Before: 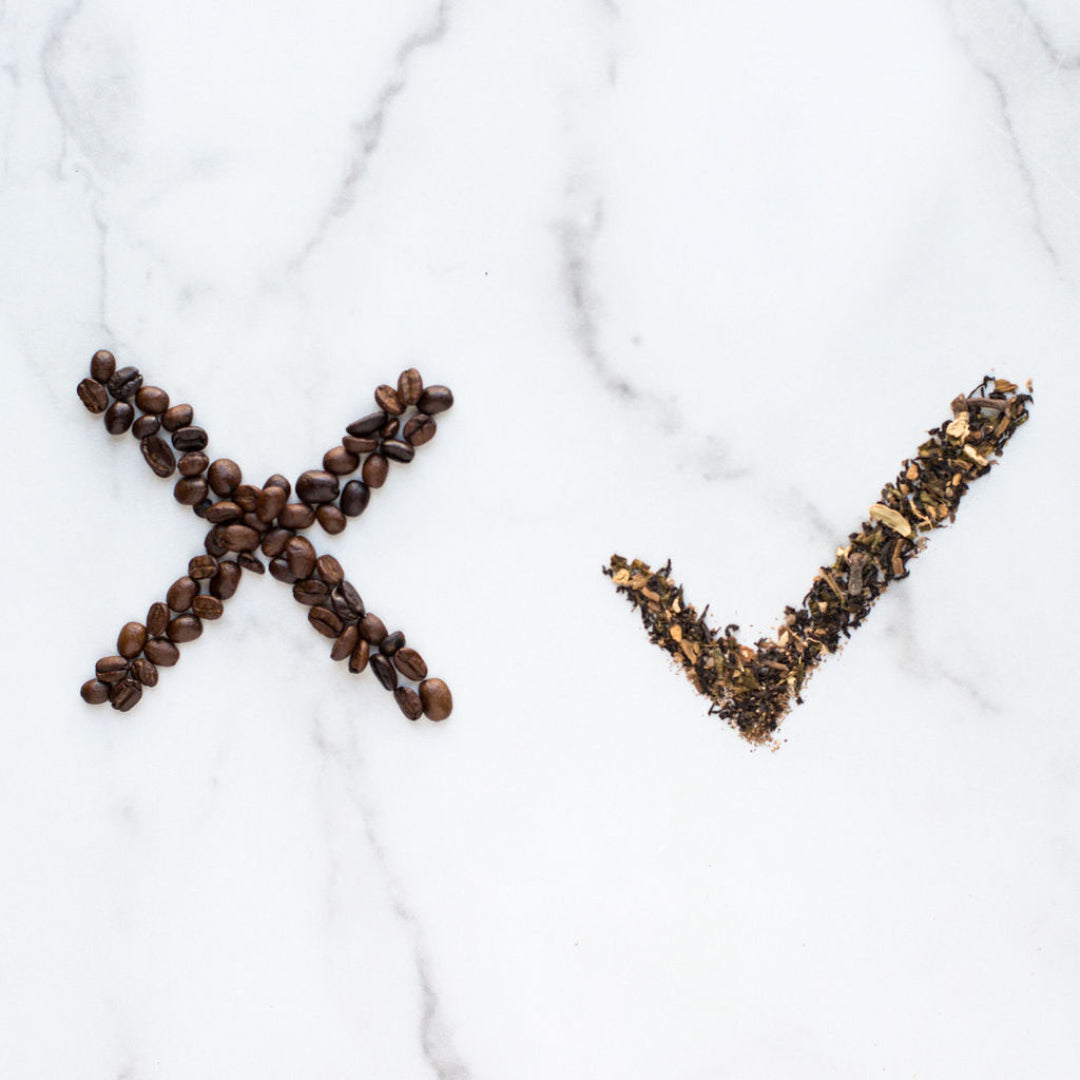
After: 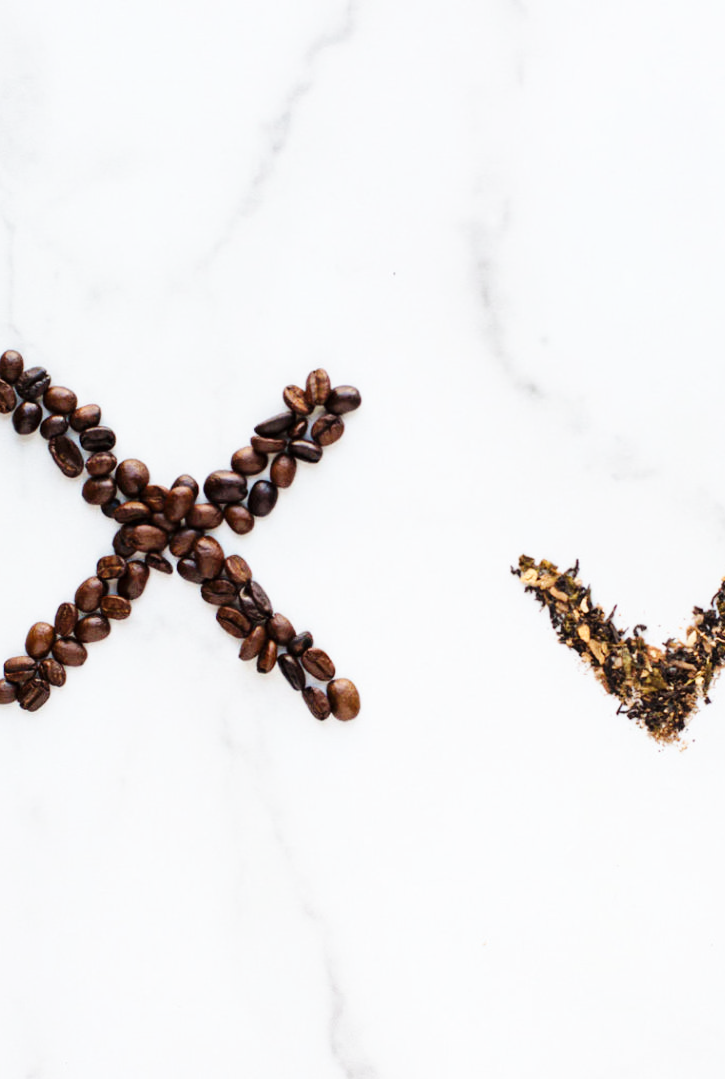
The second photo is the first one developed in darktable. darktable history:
base curve: curves: ch0 [(0, 0) (0.032, 0.025) (0.121, 0.166) (0.206, 0.329) (0.605, 0.79) (1, 1)], preserve colors none
crop and rotate: left 8.661%, right 24.167%
